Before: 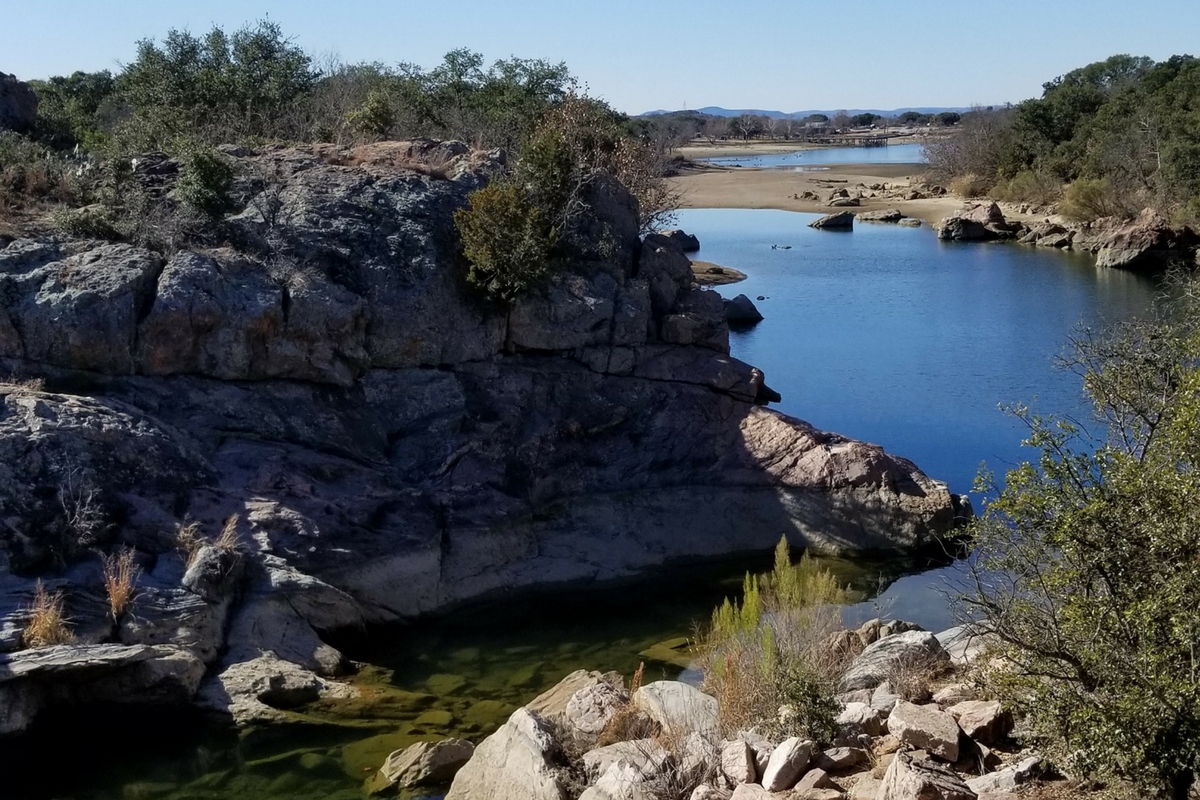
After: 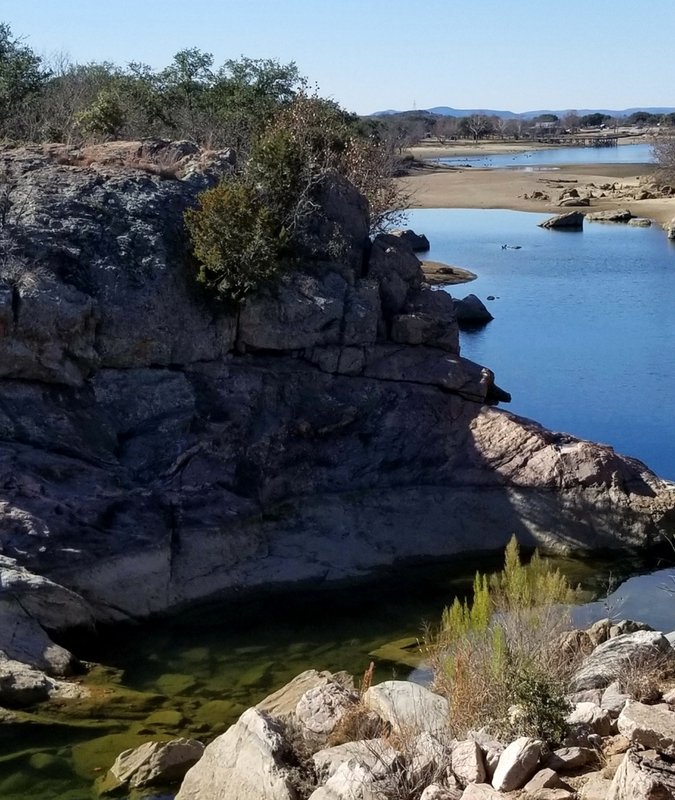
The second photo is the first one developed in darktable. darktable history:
crop and rotate: left 22.516%, right 21.234%
exposure: exposure 0.178 EV, compensate exposure bias true, compensate highlight preservation false
